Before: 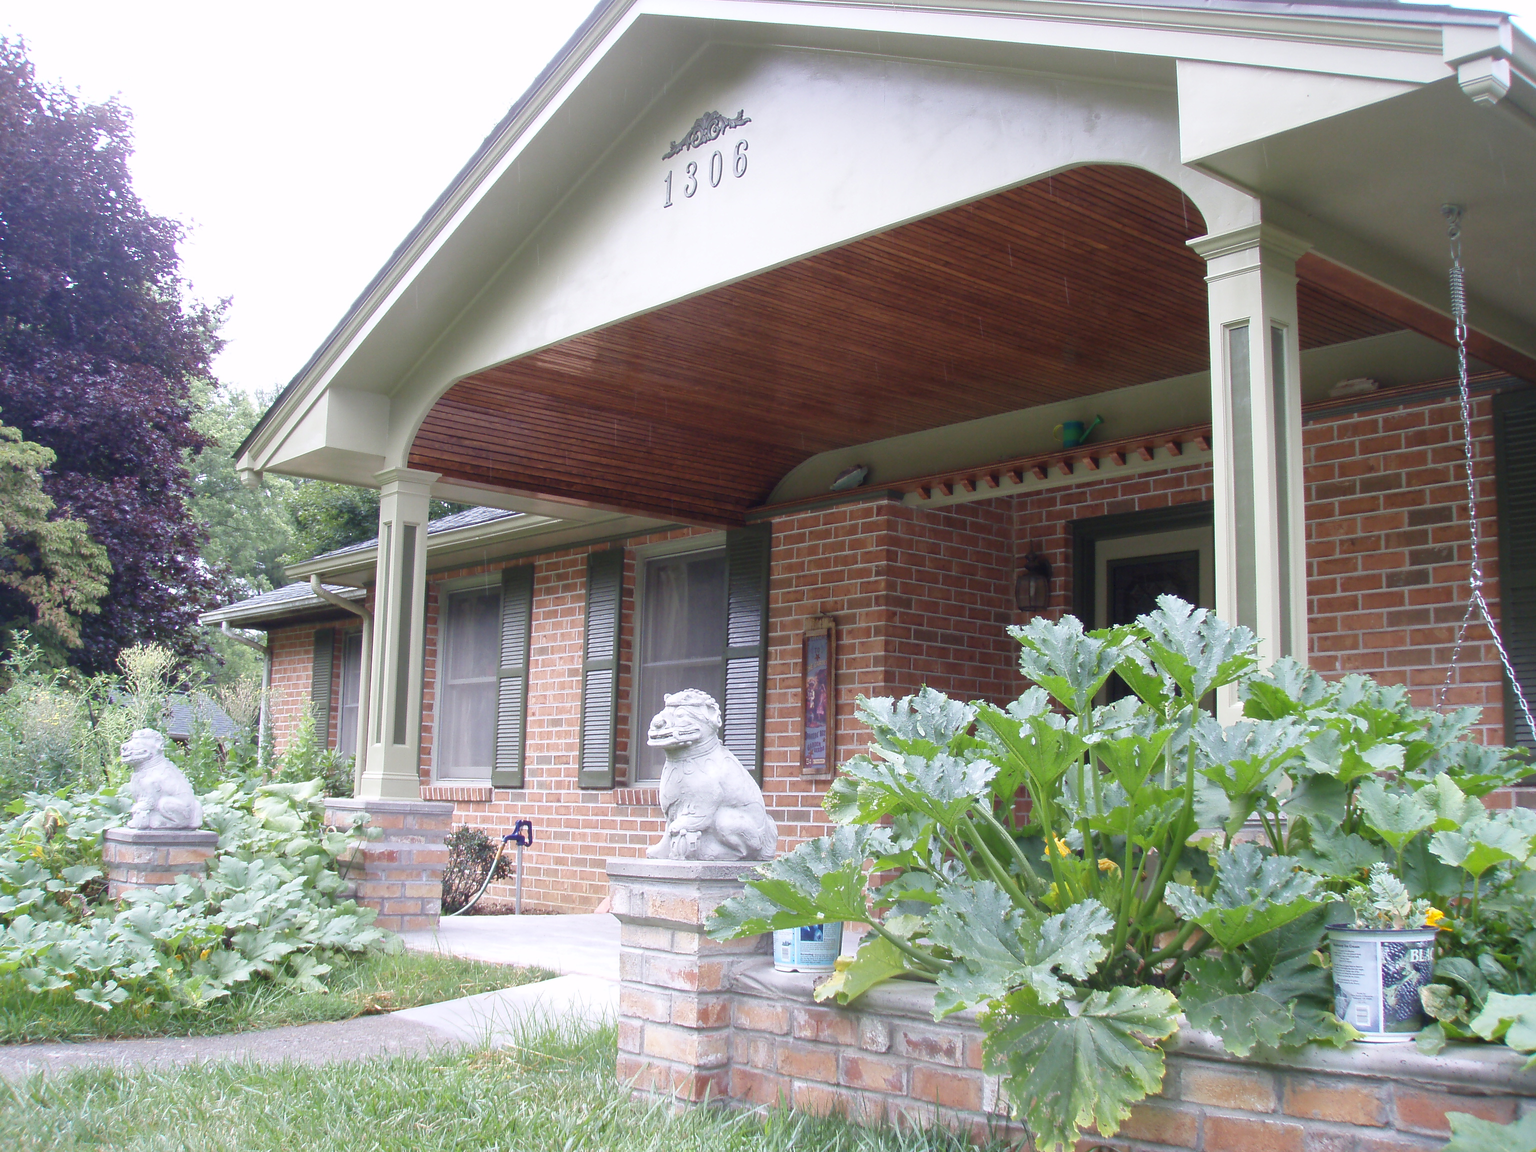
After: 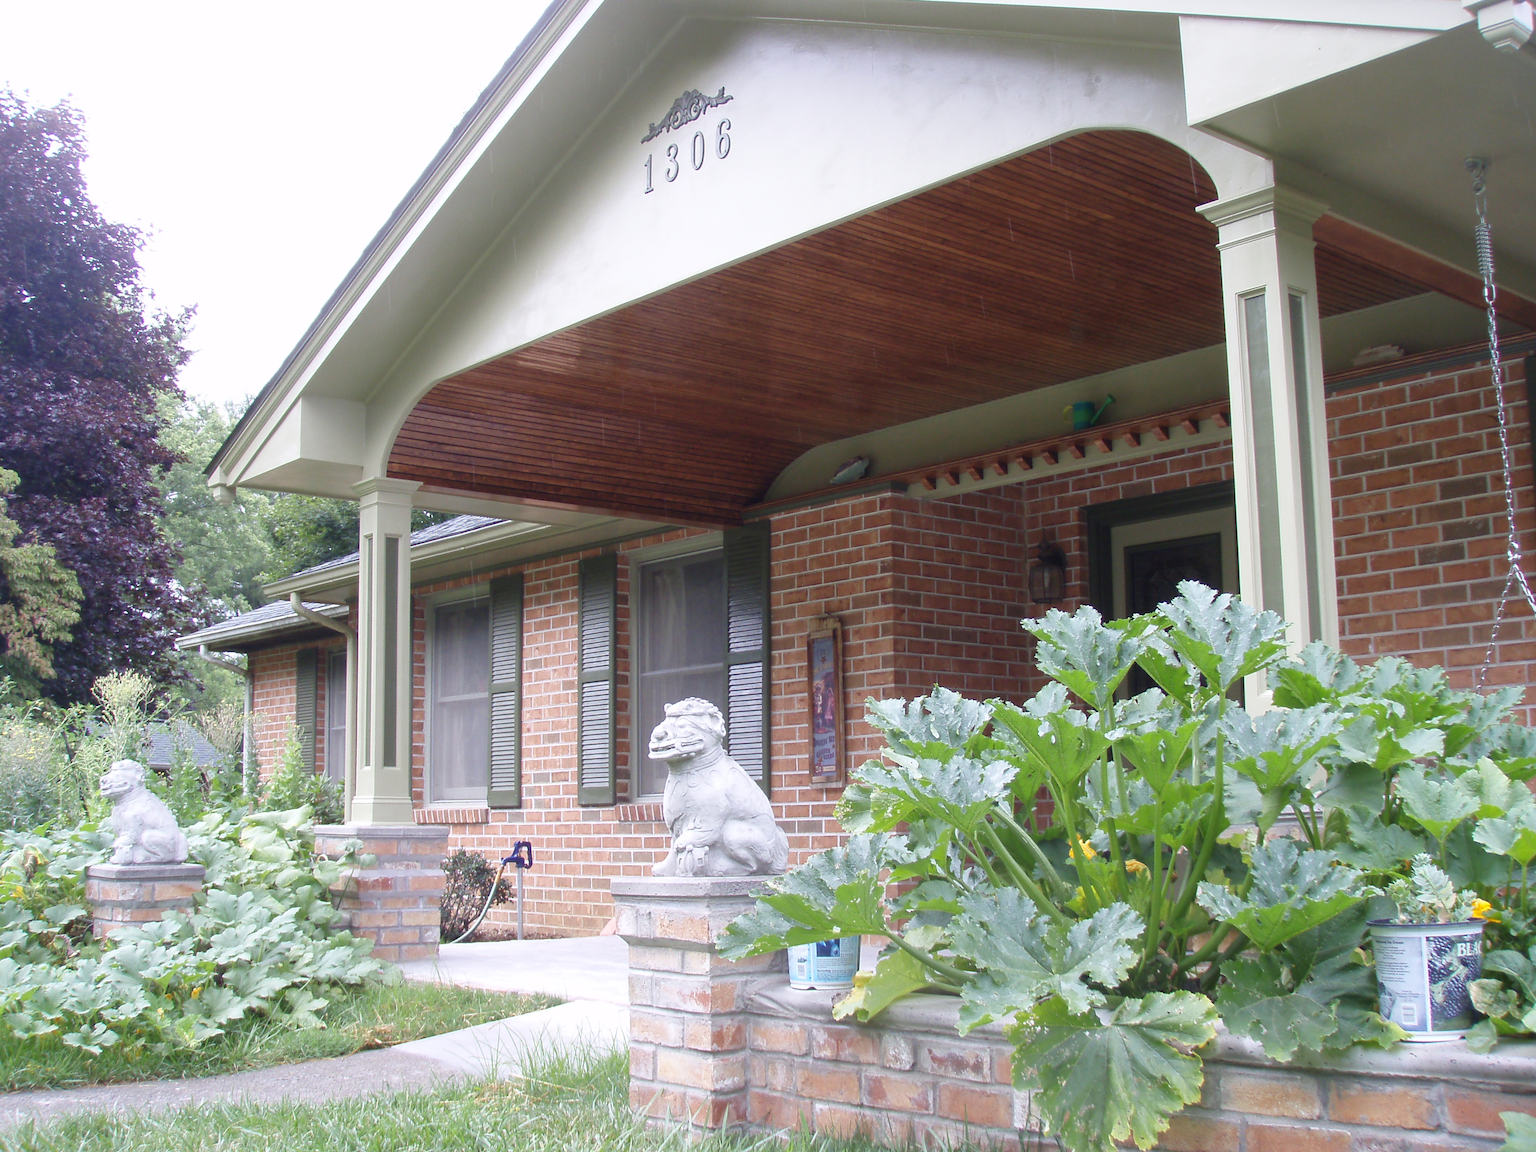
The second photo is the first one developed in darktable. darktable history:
rotate and perspective: rotation -2.12°, lens shift (vertical) 0.009, lens shift (horizontal) -0.008, automatic cropping original format, crop left 0.036, crop right 0.964, crop top 0.05, crop bottom 0.959
